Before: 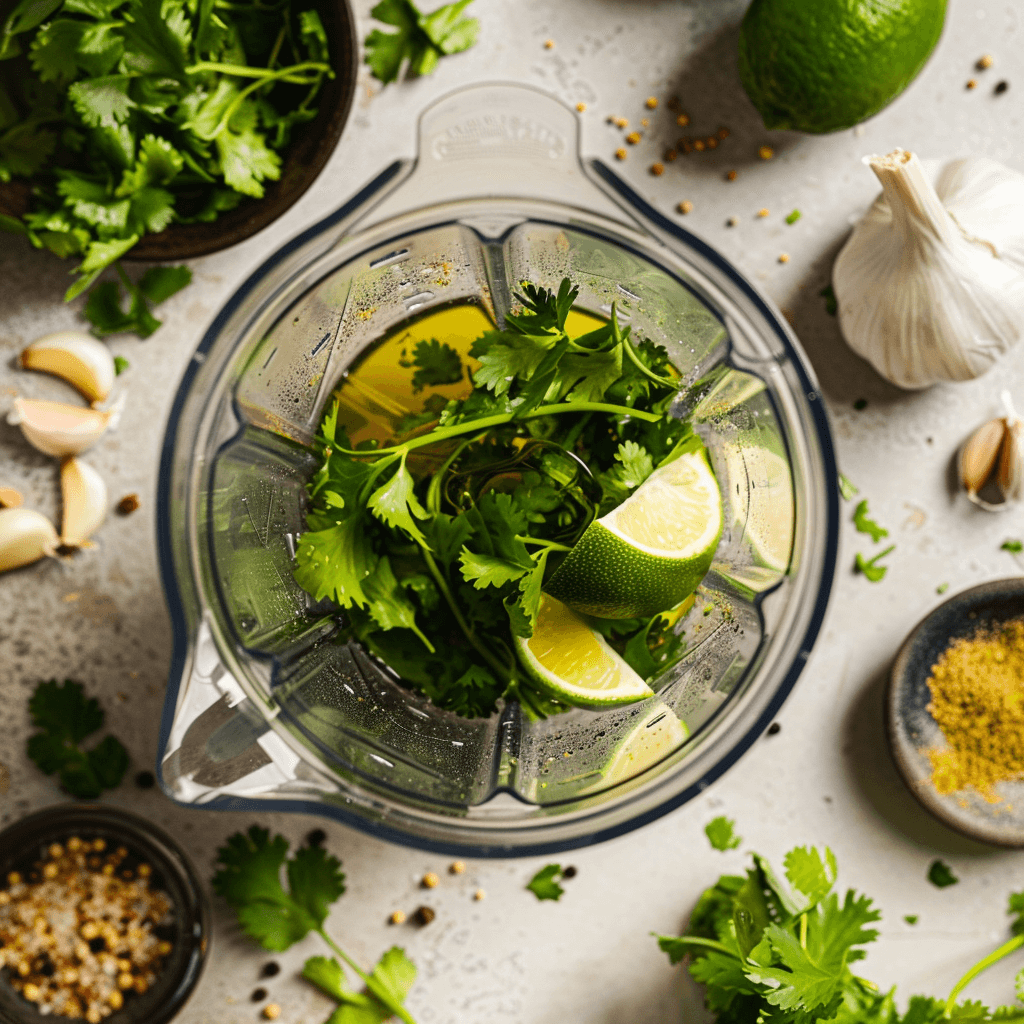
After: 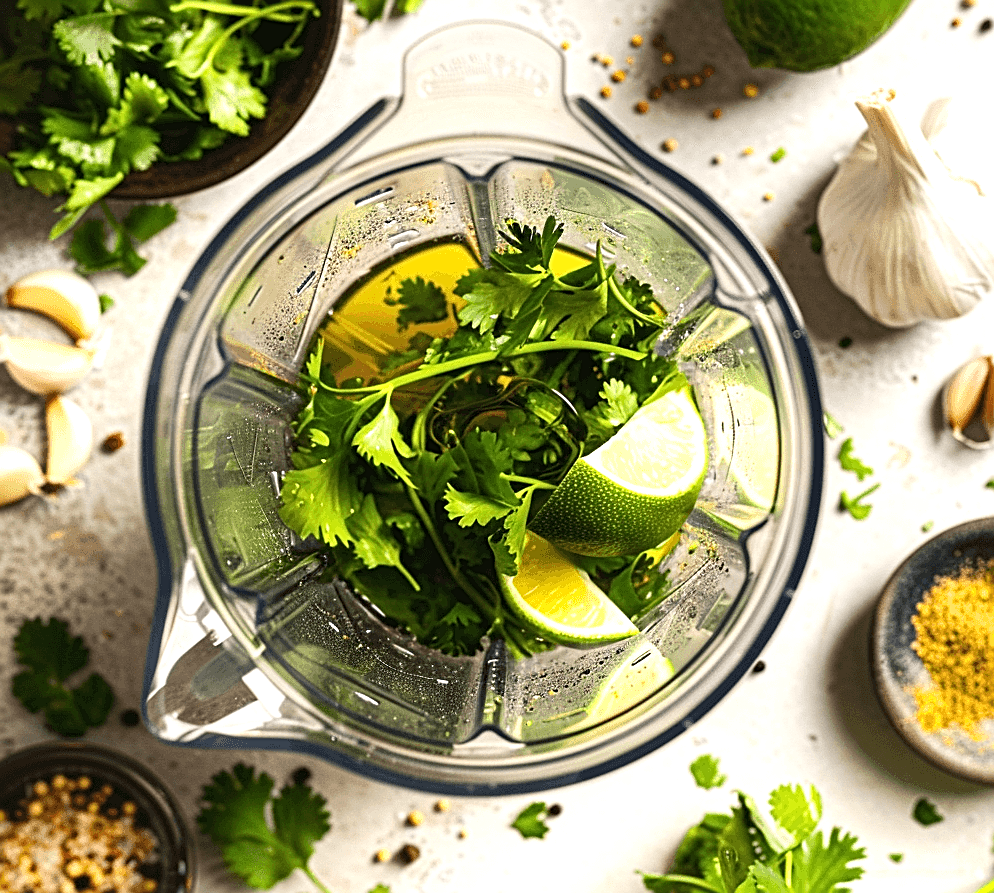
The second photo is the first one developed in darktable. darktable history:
rotate and perspective: automatic cropping original format, crop left 0, crop top 0
crop: left 1.507%, top 6.147%, right 1.379%, bottom 6.637%
sharpen: amount 0.575
exposure: exposure 0.657 EV, compensate highlight preservation false
